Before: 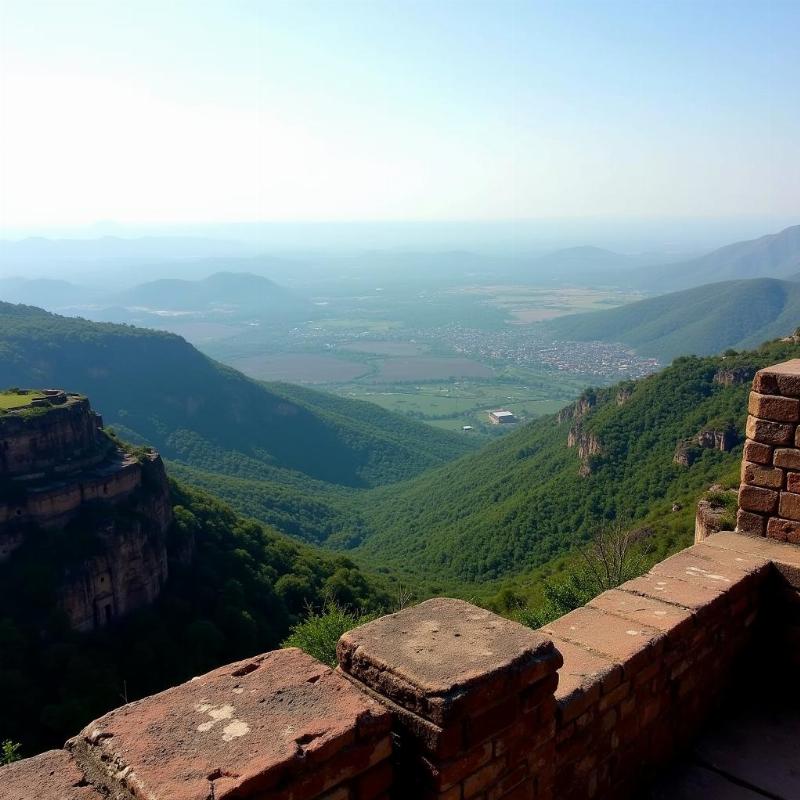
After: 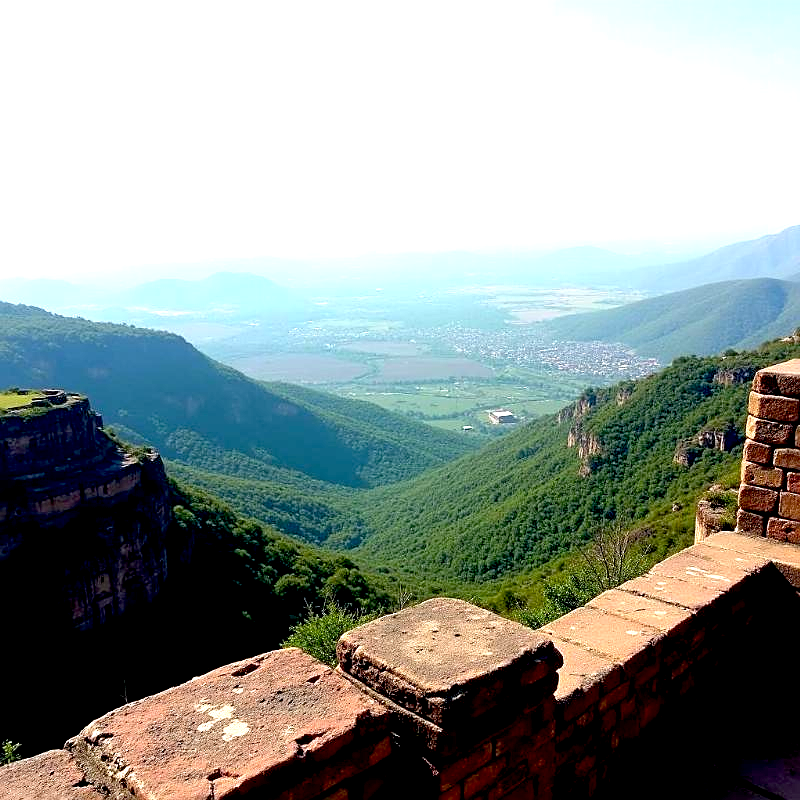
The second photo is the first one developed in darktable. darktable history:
sharpen: on, module defaults
exposure: black level correction 0.011, exposure 1.075 EV, compensate exposure bias true, compensate highlight preservation false
